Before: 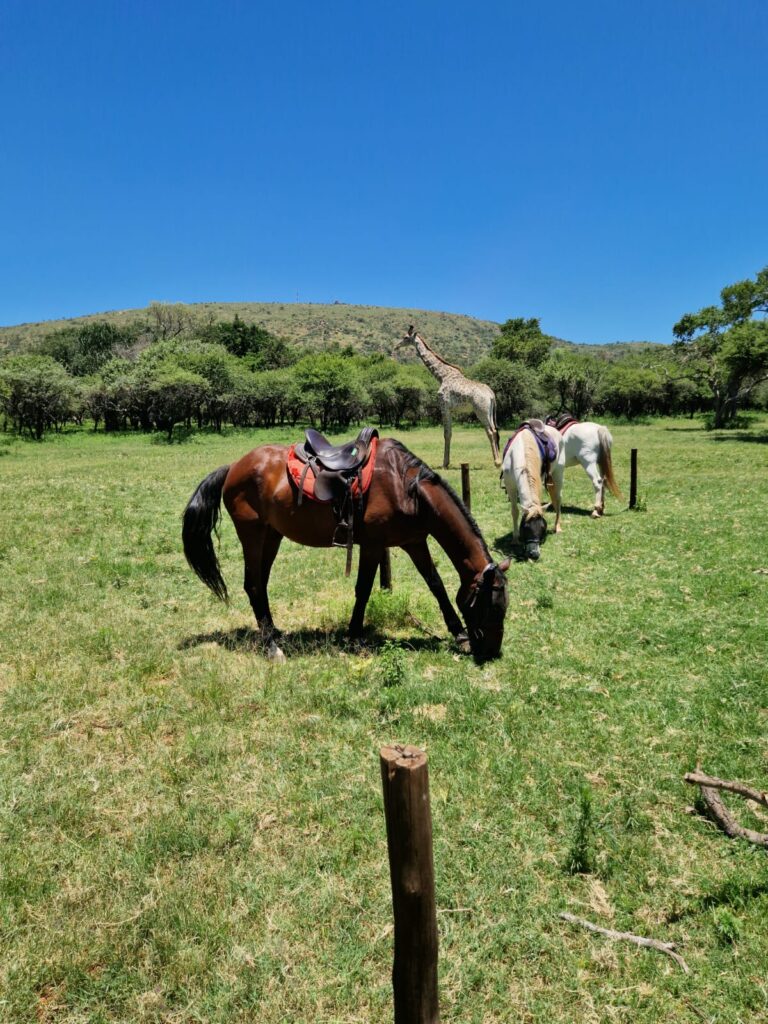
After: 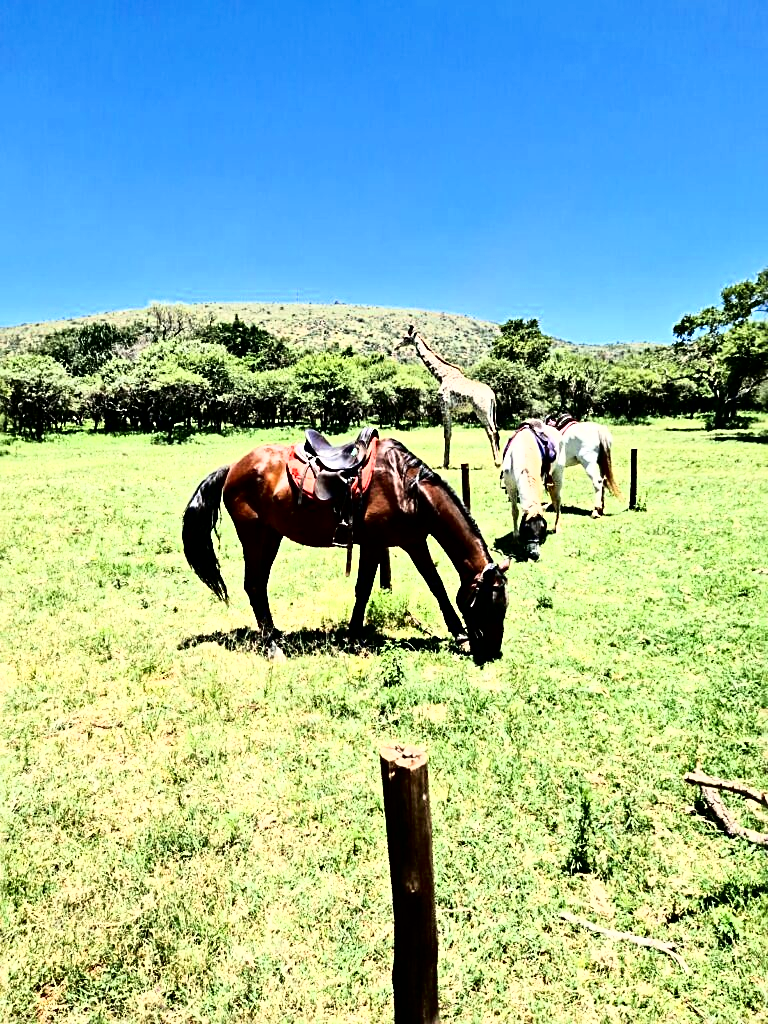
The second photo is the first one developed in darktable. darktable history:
tone curve: curves: ch0 [(0, 0) (0.003, 0.001) (0.011, 0.002) (0.025, 0.002) (0.044, 0.006) (0.069, 0.01) (0.1, 0.017) (0.136, 0.023) (0.177, 0.038) (0.224, 0.066) (0.277, 0.118) (0.335, 0.185) (0.399, 0.264) (0.468, 0.365) (0.543, 0.475) (0.623, 0.606) (0.709, 0.759) (0.801, 0.923) (0.898, 0.999) (1, 1)], color space Lab, independent channels, preserve colors none
sharpen: radius 2.535, amount 0.632
tone equalizer: -7 EV 0.152 EV, -6 EV 0.631 EV, -5 EV 1.11 EV, -4 EV 1.32 EV, -3 EV 1.16 EV, -2 EV 0.6 EV, -1 EV 0.146 EV, edges refinement/feathering 500, mask exposure compensation -1.57 EV, preserve details no
